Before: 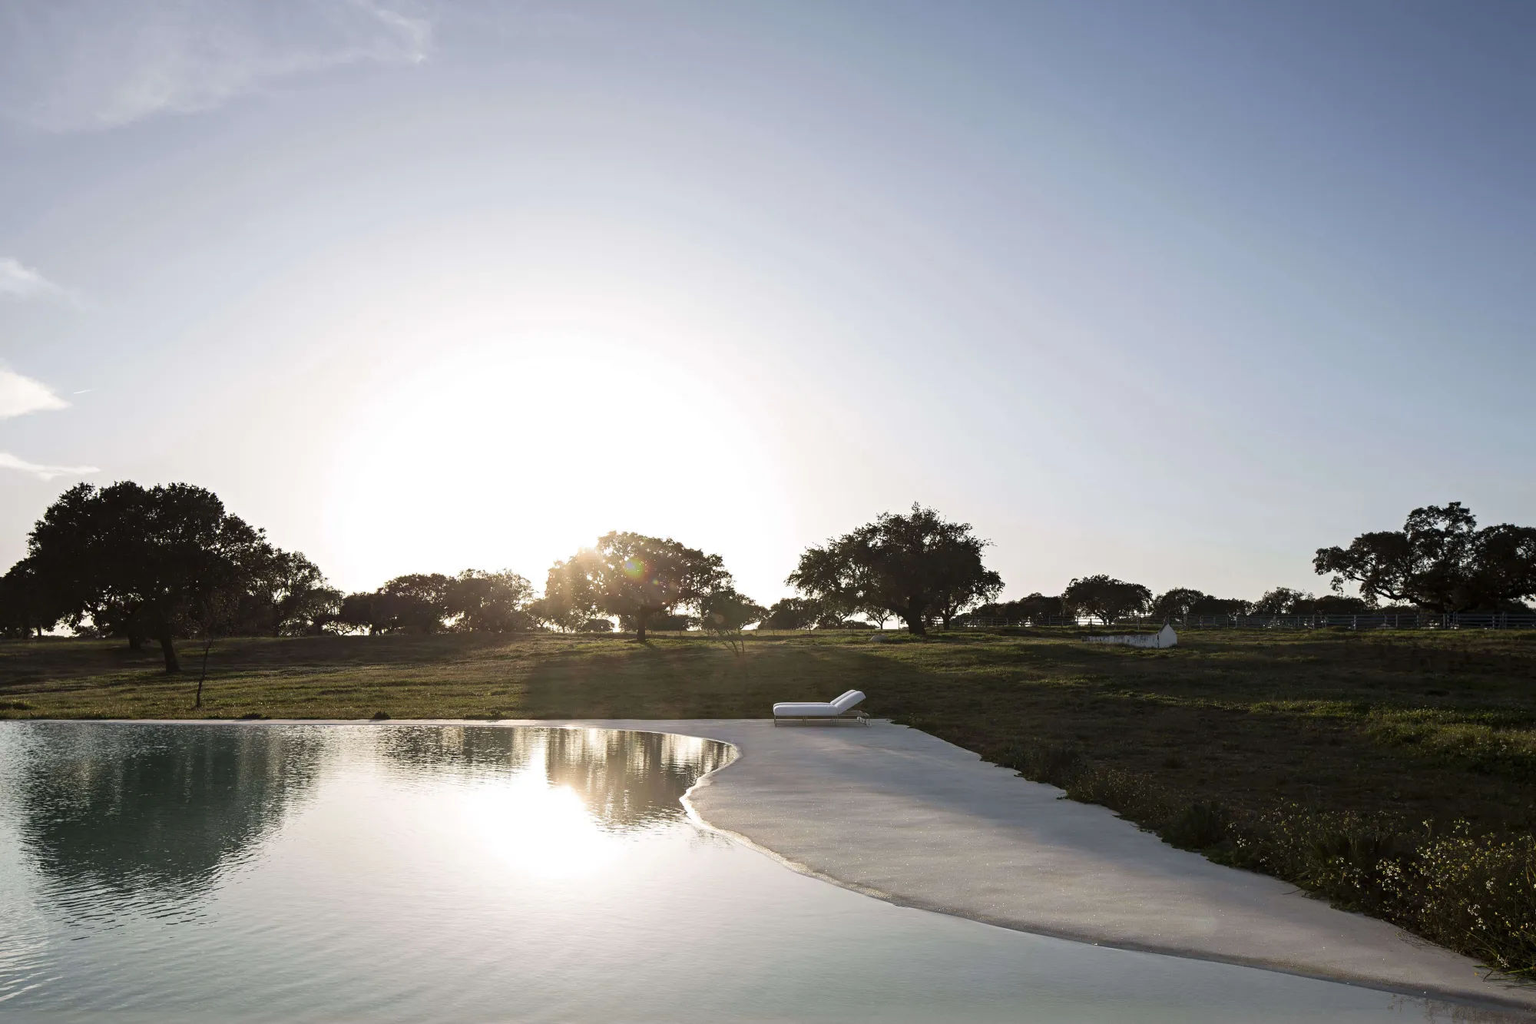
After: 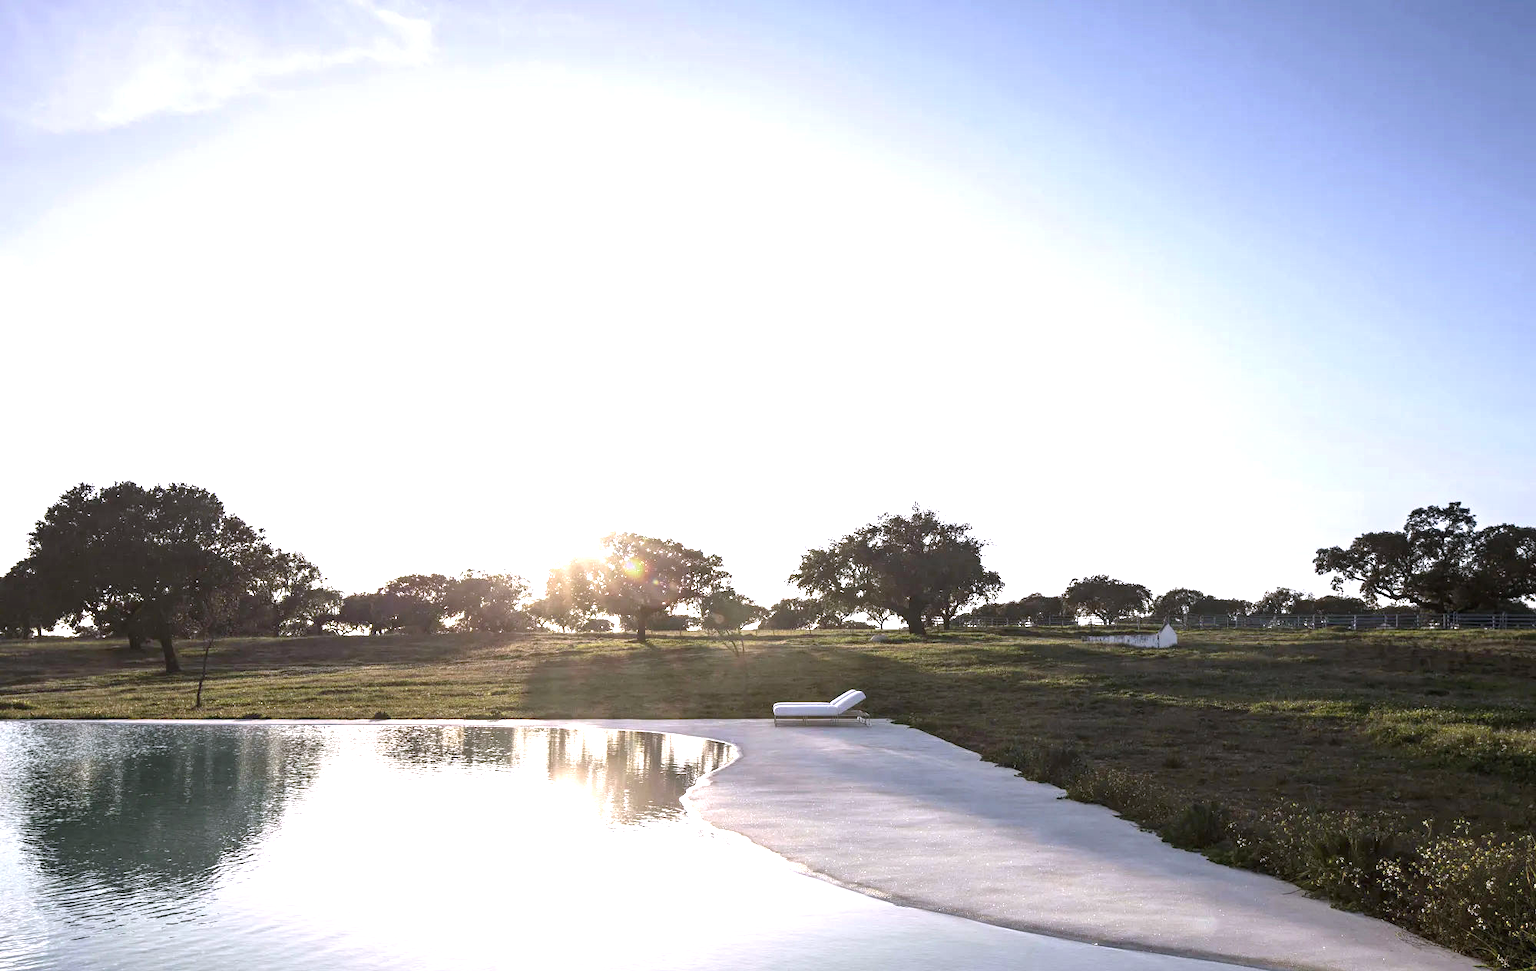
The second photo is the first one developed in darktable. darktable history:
white balance: red 1.004, blue 1.096
exposure: black level correction 0.001, exposure 0.955 EV, compensate exposure bias true, compensate highlight preservation false
local contrast: on, module defaults
crop and rotate: top 0%, bottom 5.097%
